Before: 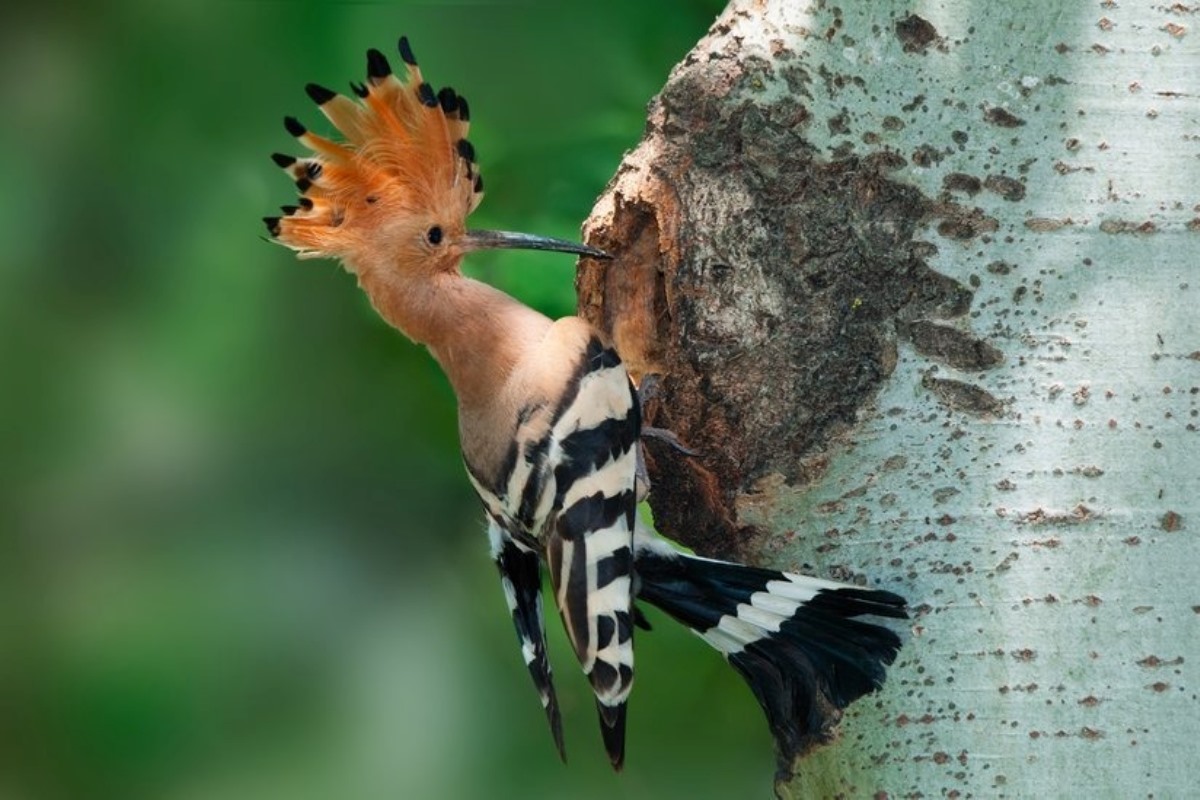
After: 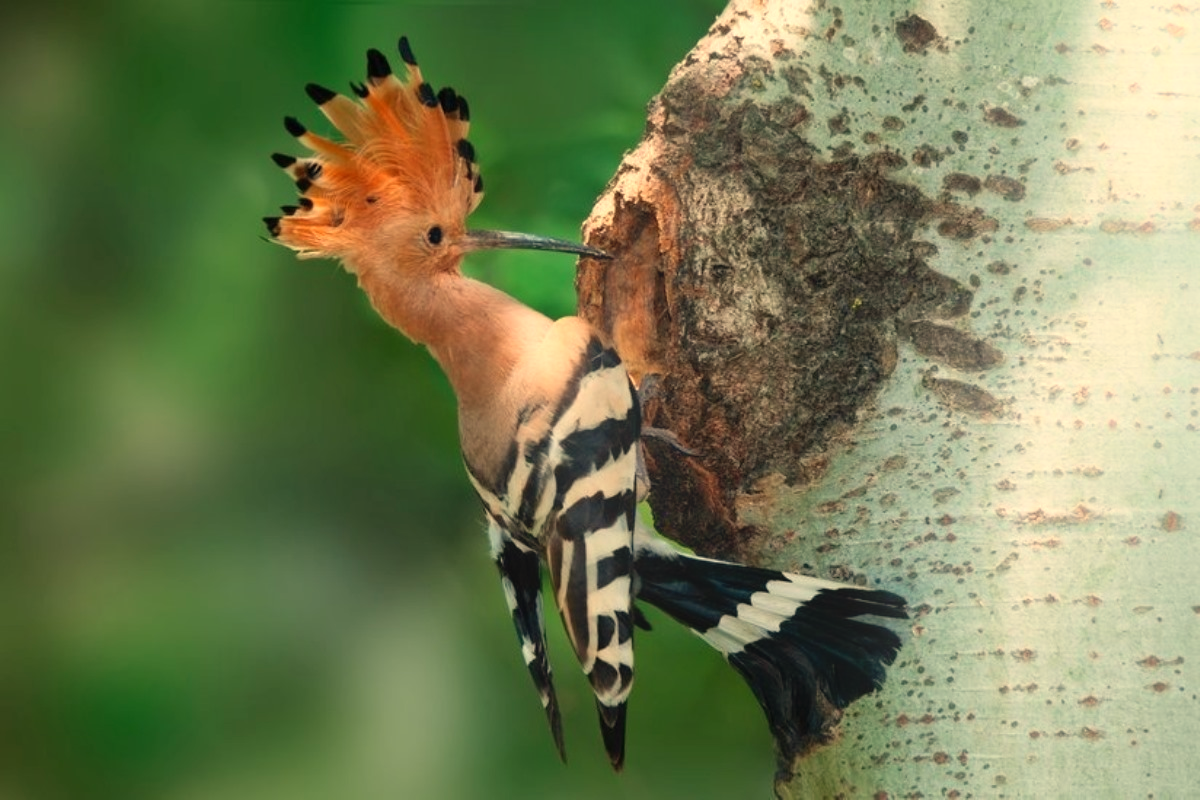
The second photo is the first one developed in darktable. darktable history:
bloom: on, module defaults
white balance: red 1.123, blue 0.83
